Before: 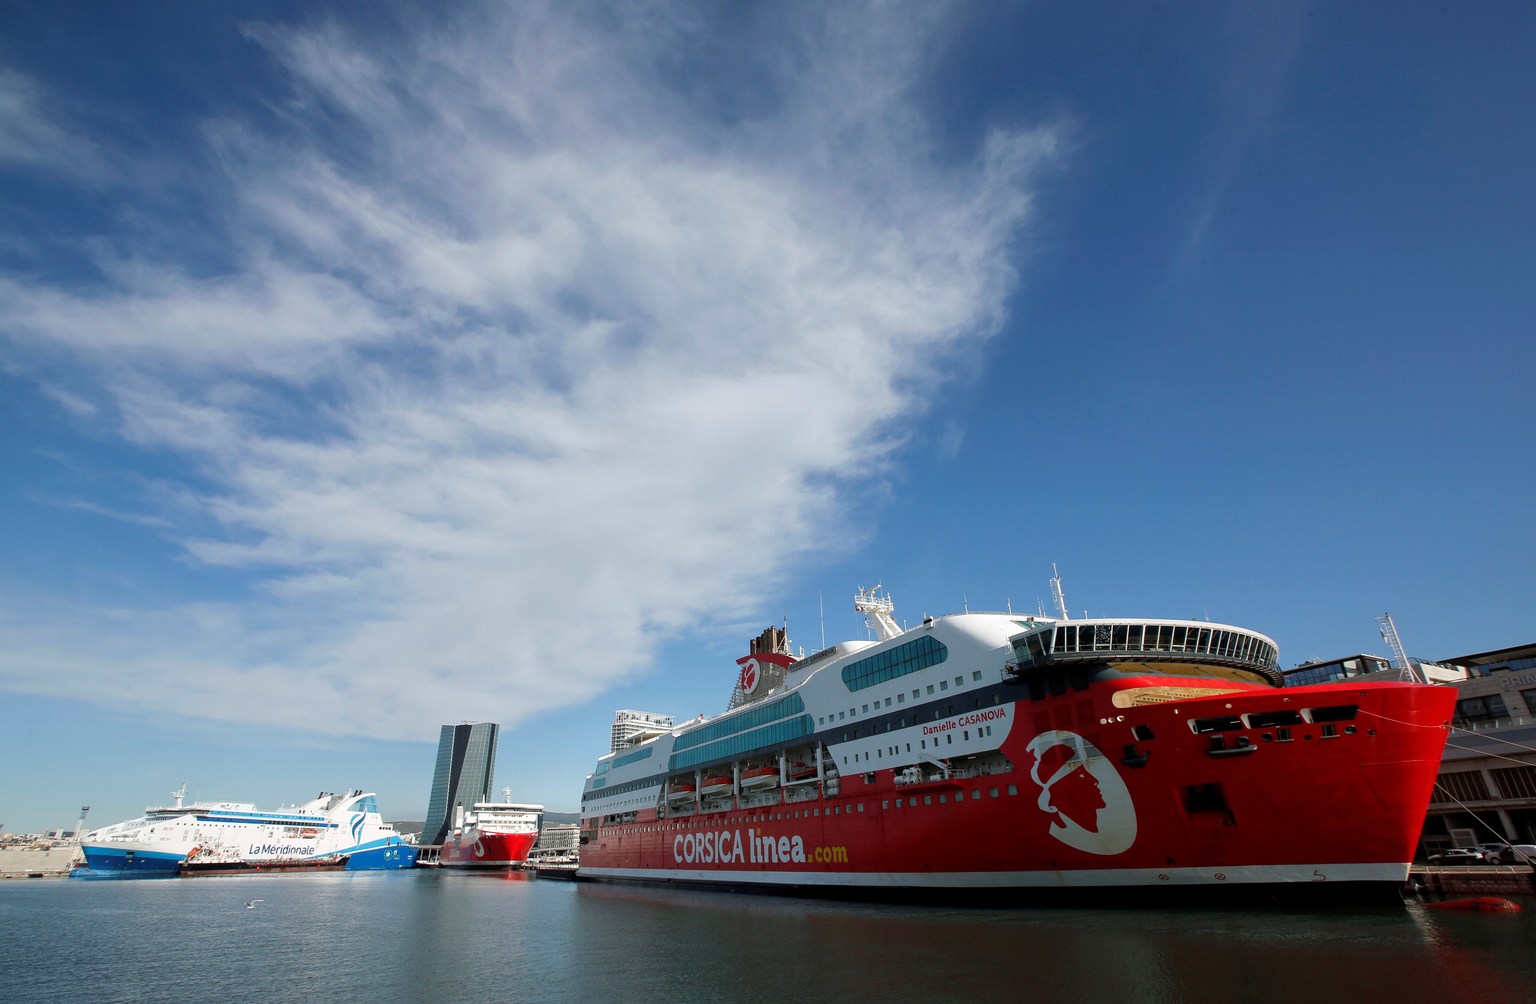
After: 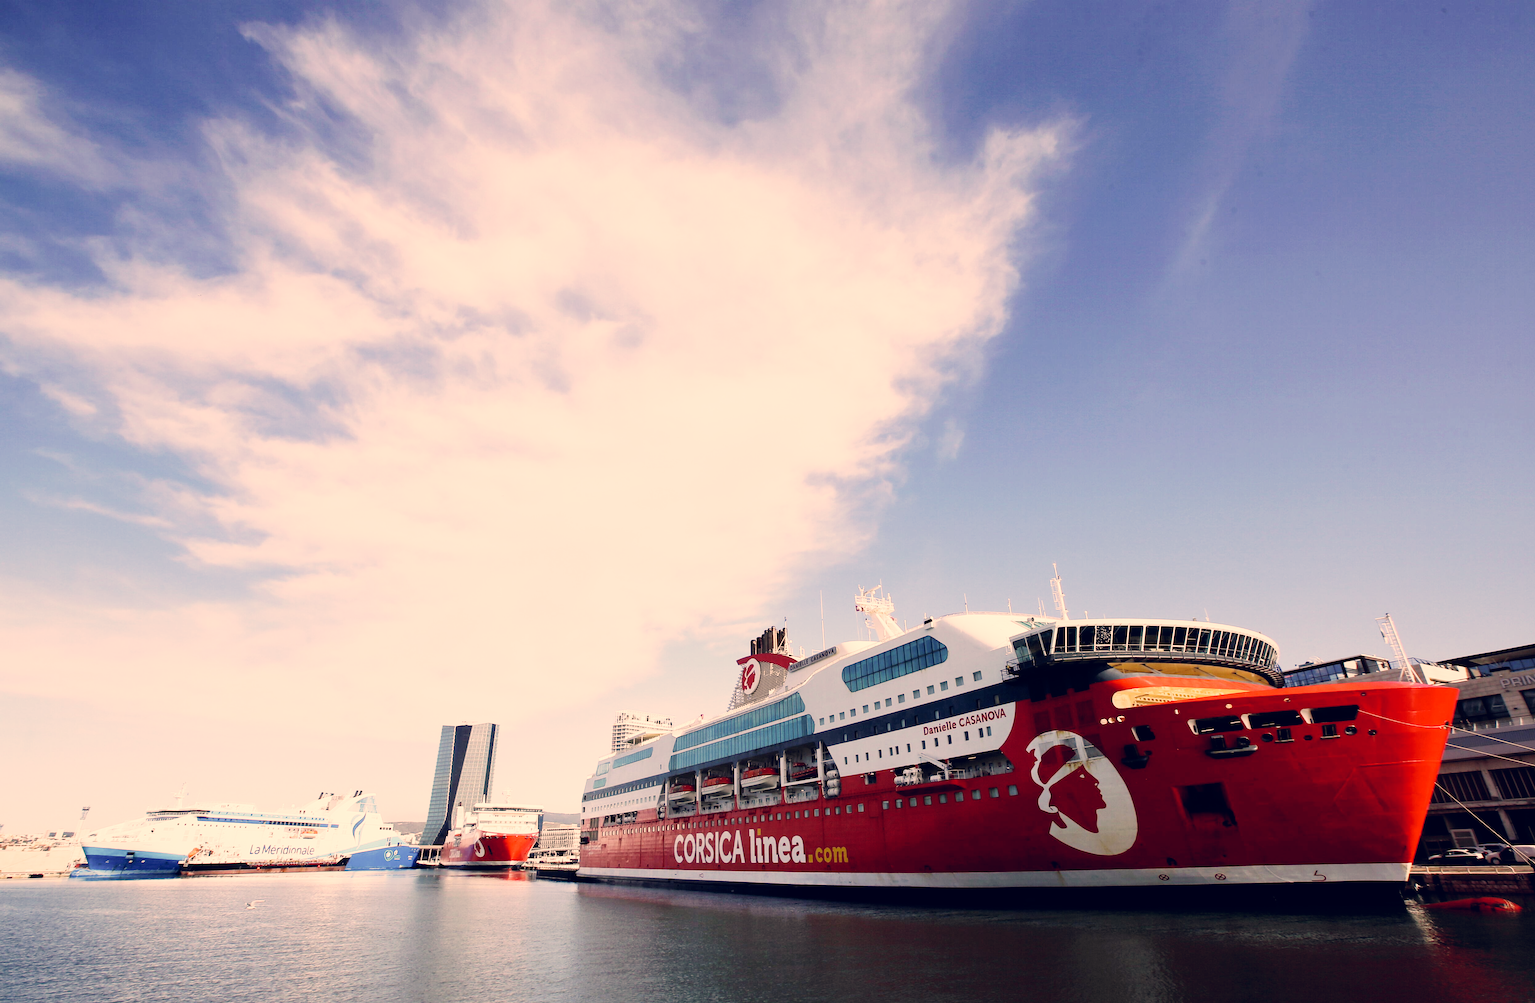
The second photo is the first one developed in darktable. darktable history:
base curve: curves: ch0 [(0, 0) (0, 0.001) (0.001, 0.001) (0.004, 0.002) (0.007, 0.004) (0.015, 0.013) (0.033, 0.045) (0.052, 0.096) (0.075, 0.17) (0.099, 0.241) (0.163, 0.42) (0.219, 0.55) (0.259, 0.616) (0.327, 0.722) (0.365, 0.765) (0.522, 0.873) (0.547, 0.881) (0.689, 0.919) (0.826, 0.952) (1, 1)], preserve colors none
color correction: highlights a* 19.72, highlights b* 27.4, shadows a* 3.39, shadows b* -17.53, saturation 0.751
